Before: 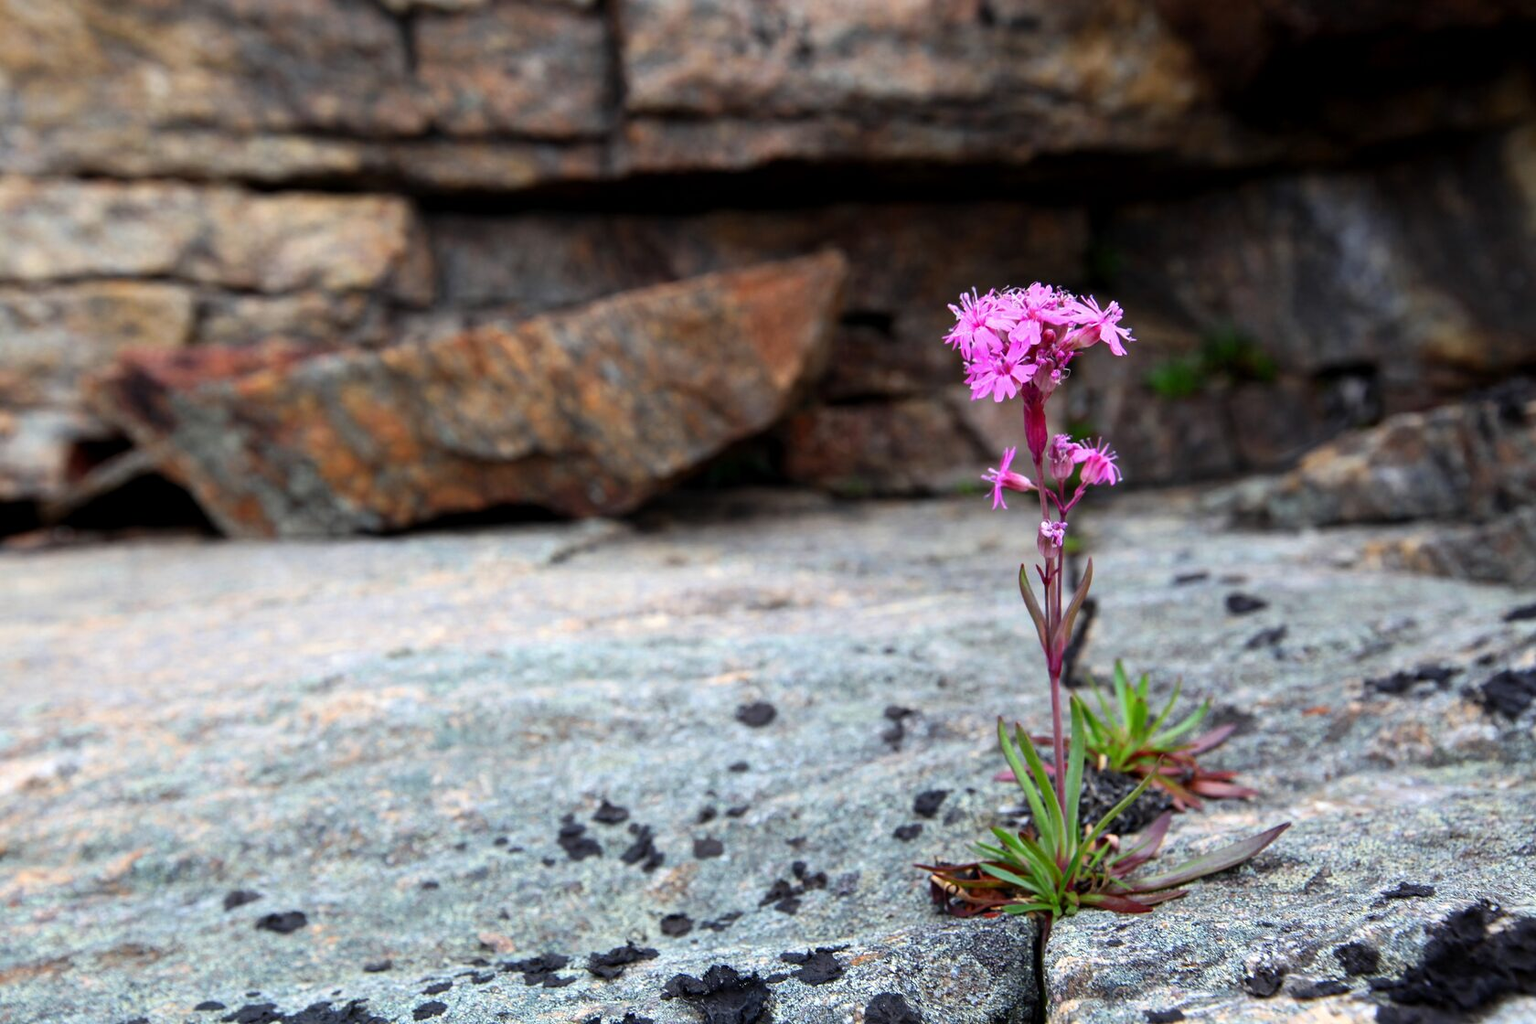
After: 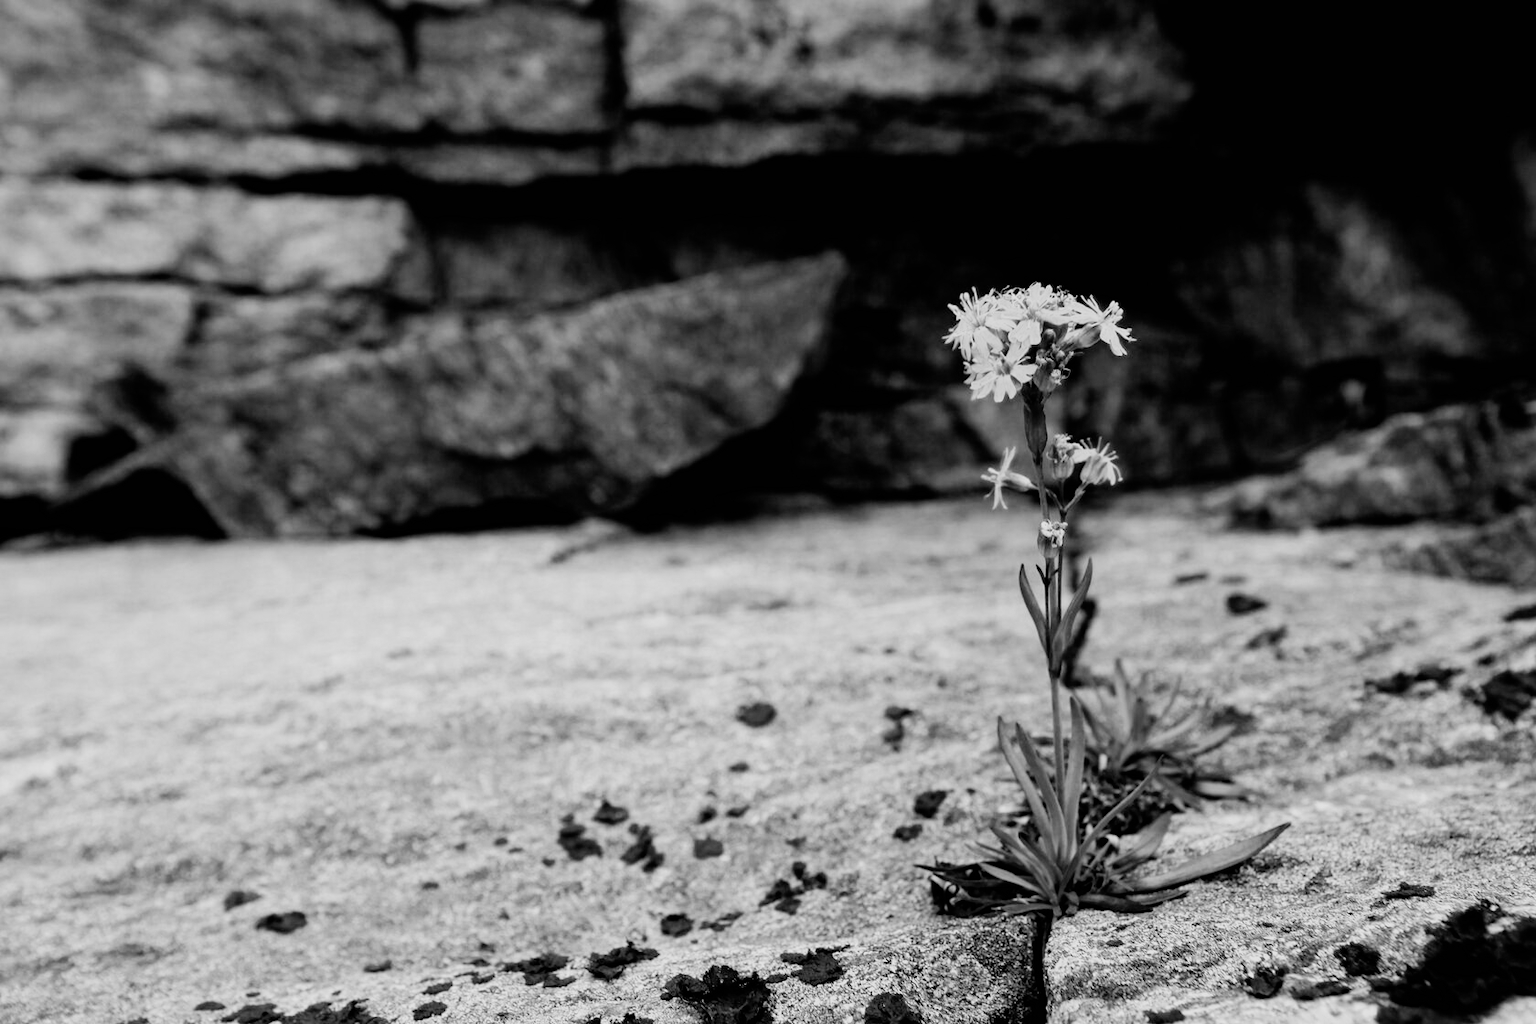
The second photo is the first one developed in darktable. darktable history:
color calibration: output gray [0.253, 0.26, 0.487, 0], illuminant as shot in camera, x 0.358, y 0.373, temperature 4628.91 K
shadows and highlights: shadows 4.41, highlights -18.56, shadows color adjustment 99.14%, highlights color adjustment 0.2%, soften with gaussian
filmic rgb: black relative exposure -5.03 EV, white relative exposure 3.99 EV, hardness 2.9, contrast 1.301, highlights saturation mix -31.4%
